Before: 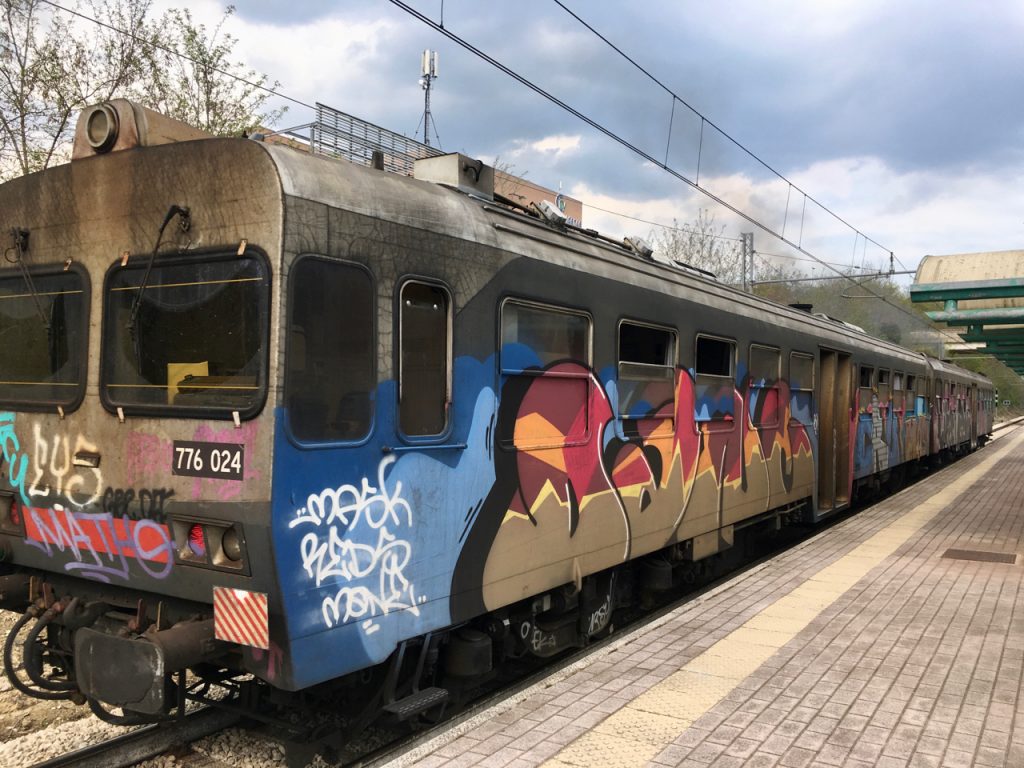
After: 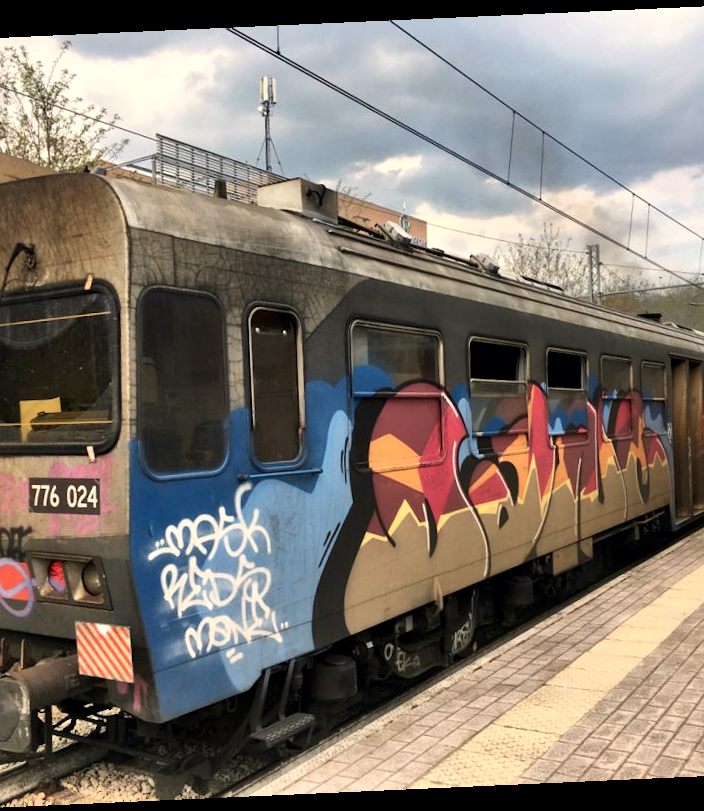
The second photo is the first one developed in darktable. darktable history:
crop and rotate: left 15.546%, right 17.787%
rotate and perspective: rotation -2.56°, automatic cropping off
white balance: red 1.045, blue 0.932
shadows and highlights: shadows 60, highlights -60.23, soften with gaussian
local contrast: mode bilateral grid, contrast 20, coarseness 50, detail 120%, midtone range 0.2
contrast equalizer: octaves 7, y [[0.6 ×6], [0.55 ×6], [0 ×6], [0 ×6], [0 ×6]], mix 0.2
